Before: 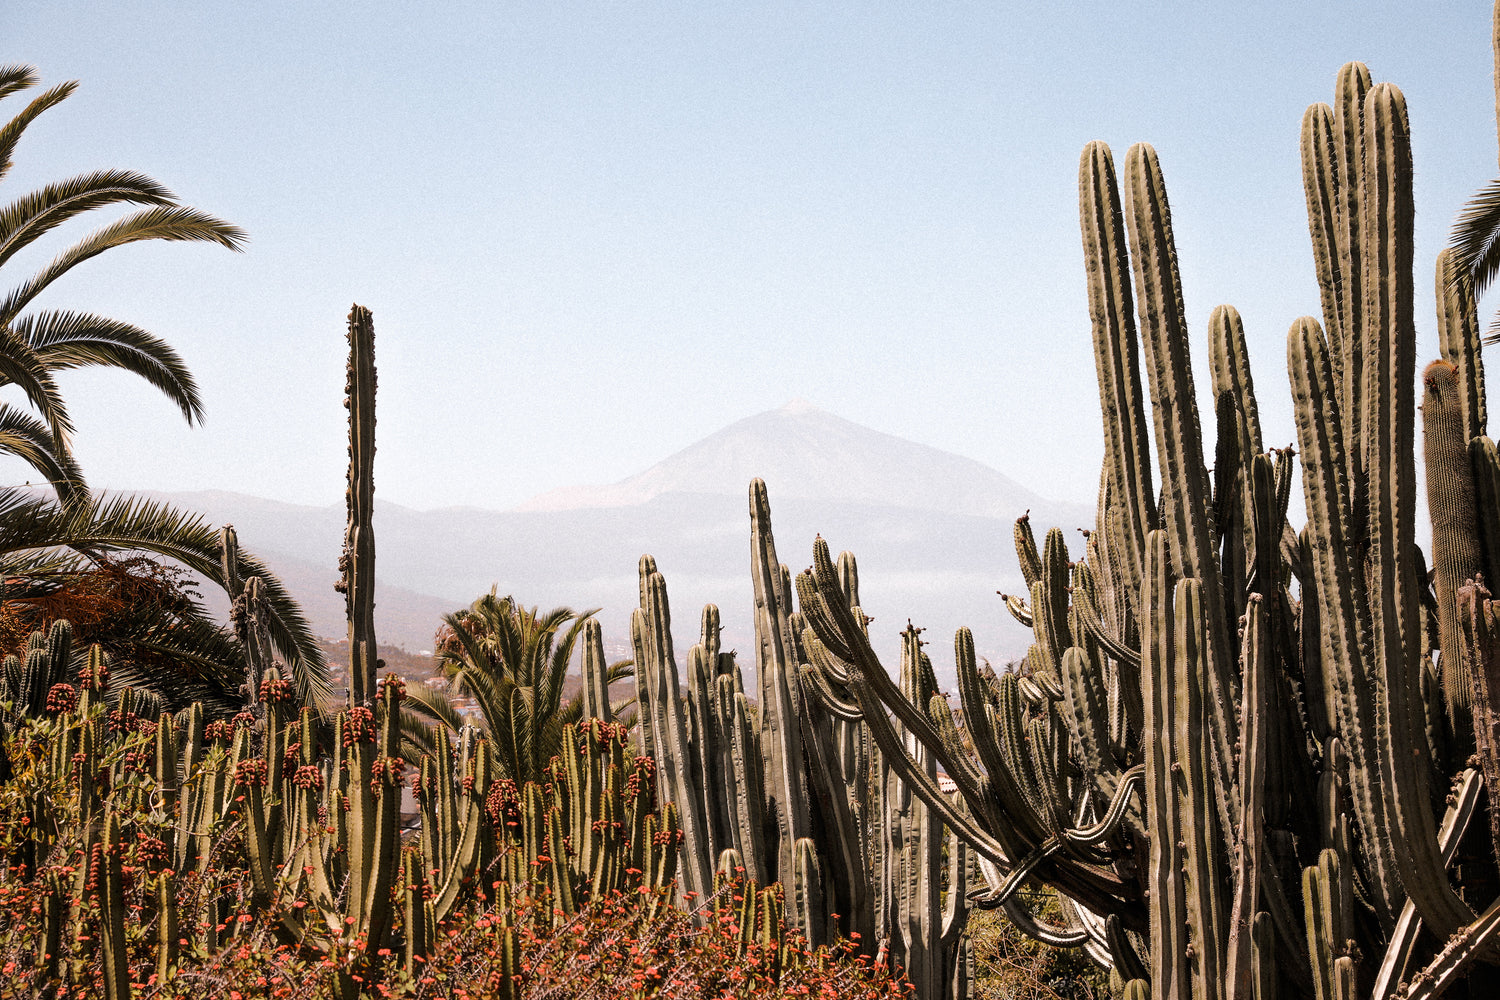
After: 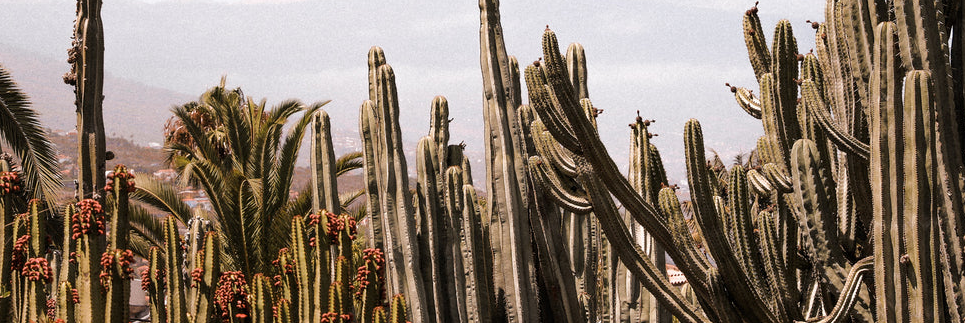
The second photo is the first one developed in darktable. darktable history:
crop: left 18.067%, top 50.847%, right 17.536%, bottom 16.806%
